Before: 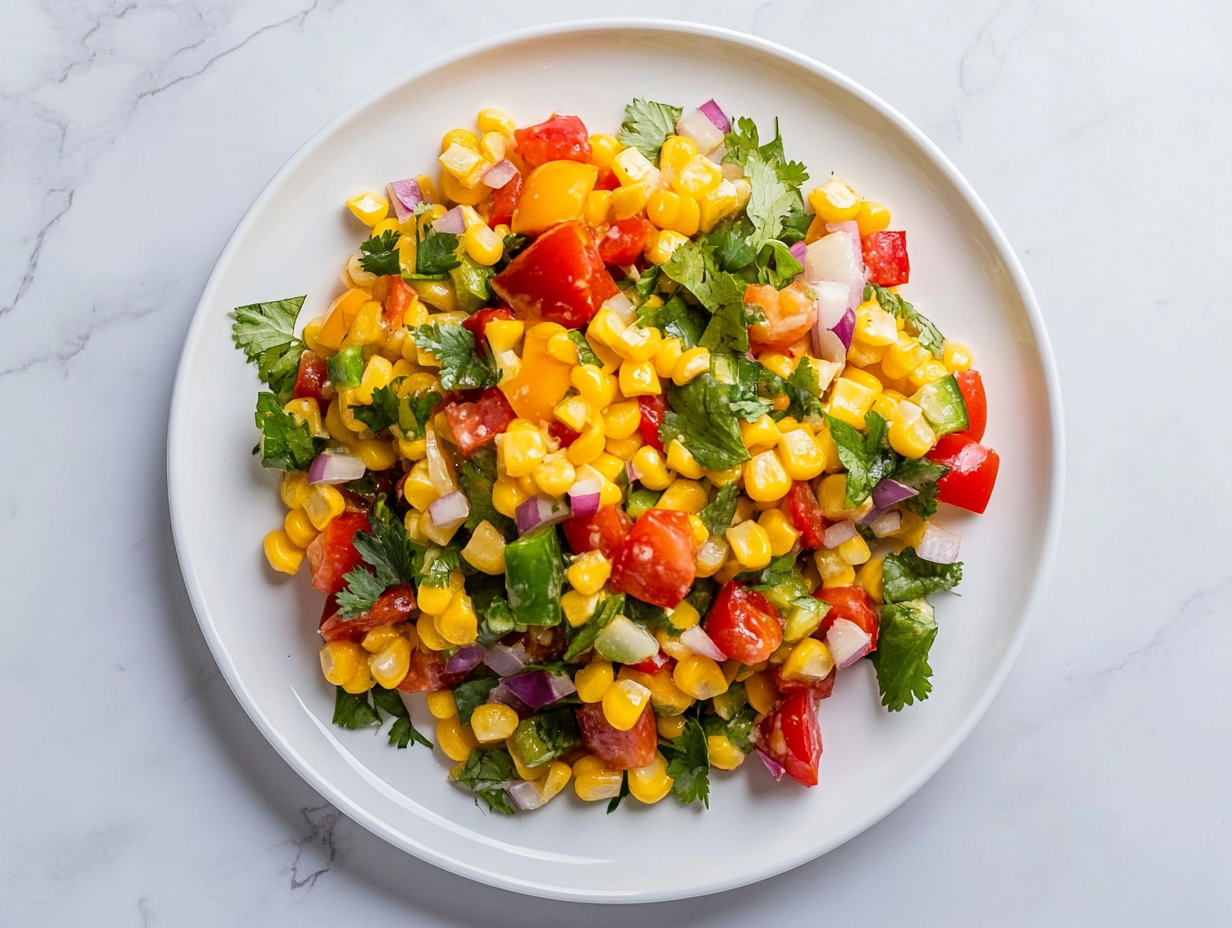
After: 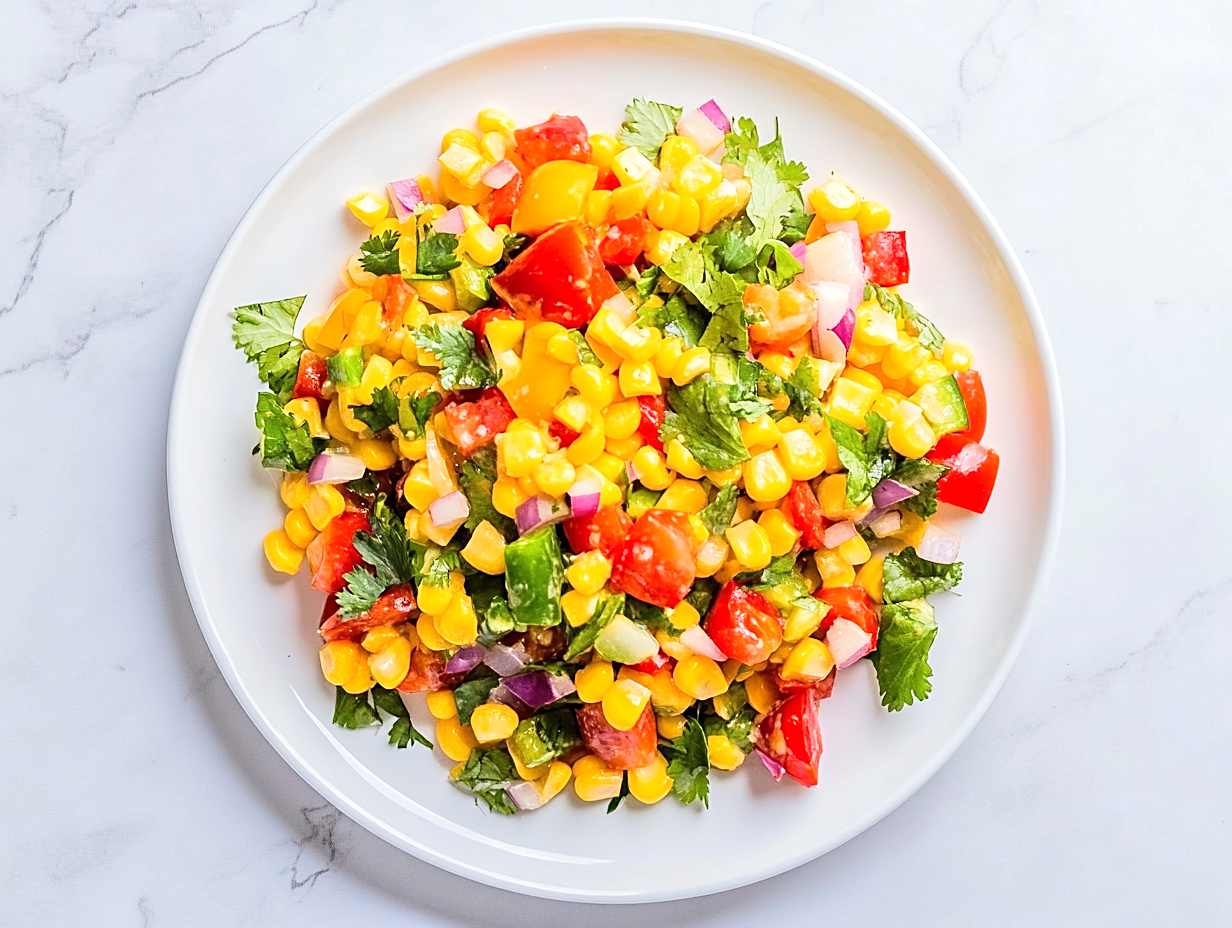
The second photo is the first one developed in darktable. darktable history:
tone equalizer: -7 EV 0.145 EV, -6 EV 0.637 EV, -5 EV 1.12 EV, -4 EV 1.36 EV, -3 EV 1.17 EV, -2 EV 0.6 EV, -1 EV 0.164 EV, edges refinement/feathering 500, mask exposure compensation -1.57 EV, preserve details guided filter
sharpen: on, module defaults
